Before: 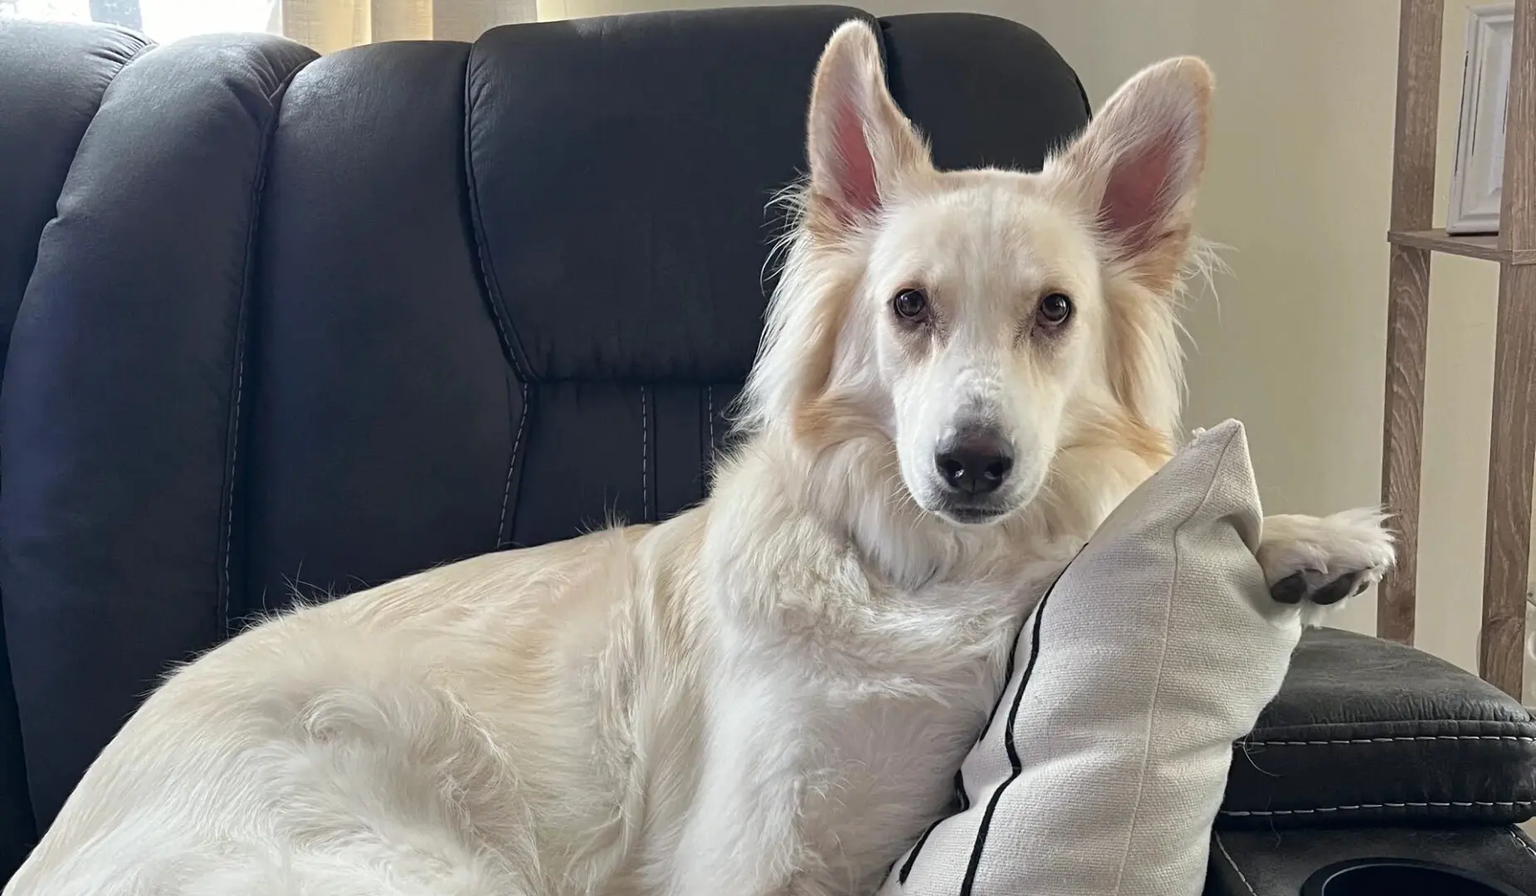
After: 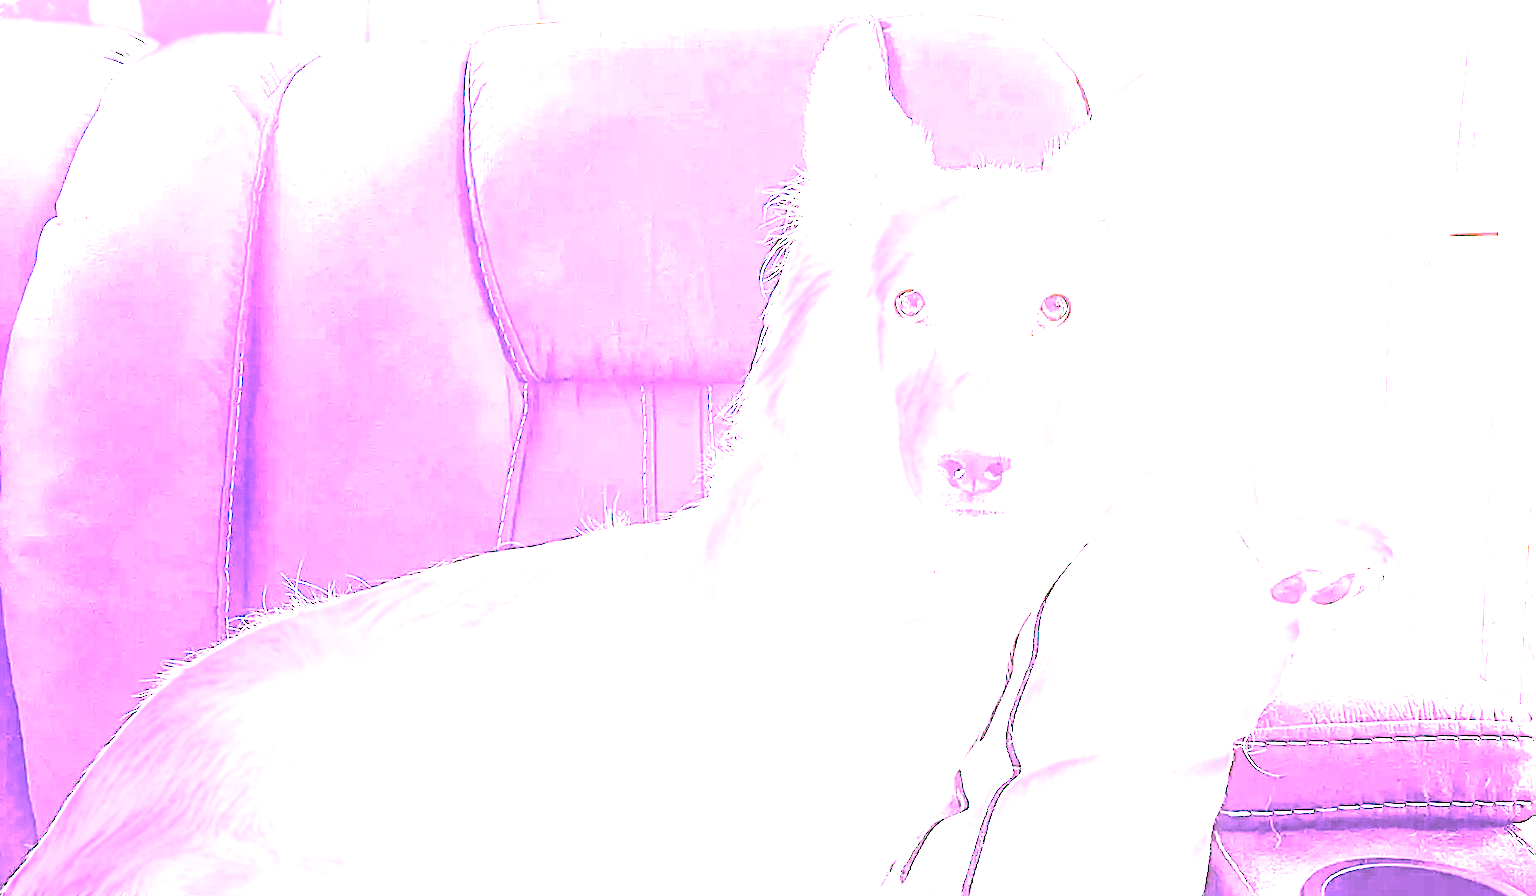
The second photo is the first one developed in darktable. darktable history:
sharpen: on, module defaults
color correction: highlights a* 19.59, highlights b* 27.49, shadows a* 3.46, shadows b* -17.28, saturation 0.73
exposure: compensate highlight preservation false
white balance: red 8, blue 8
local contrast: on, module defaults
